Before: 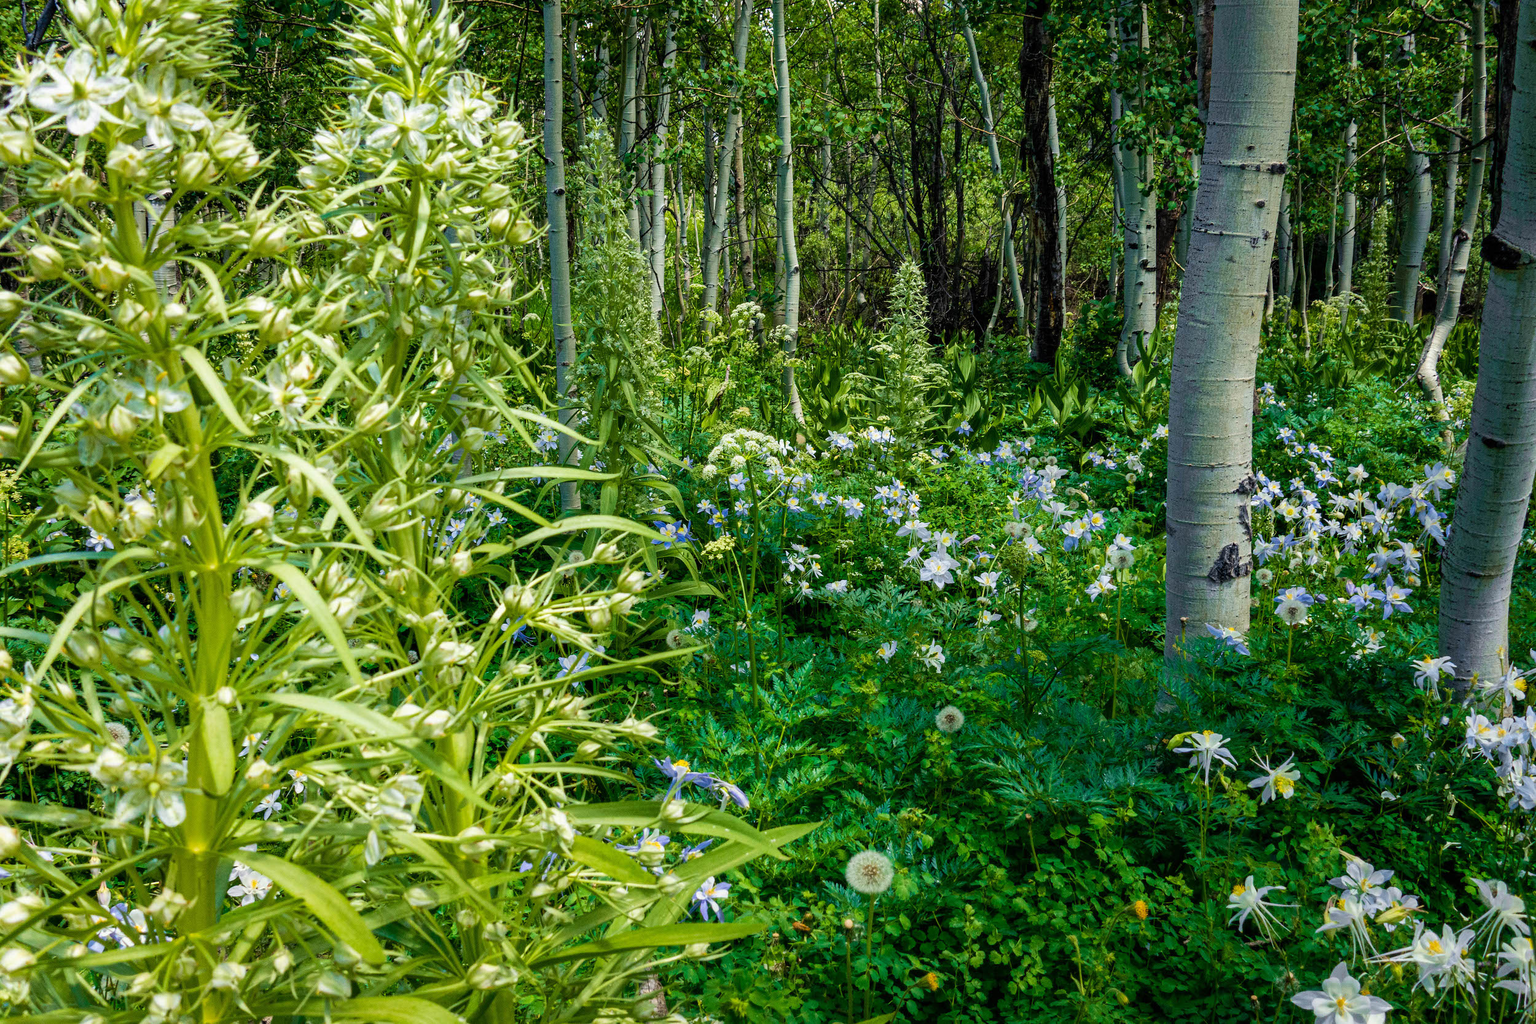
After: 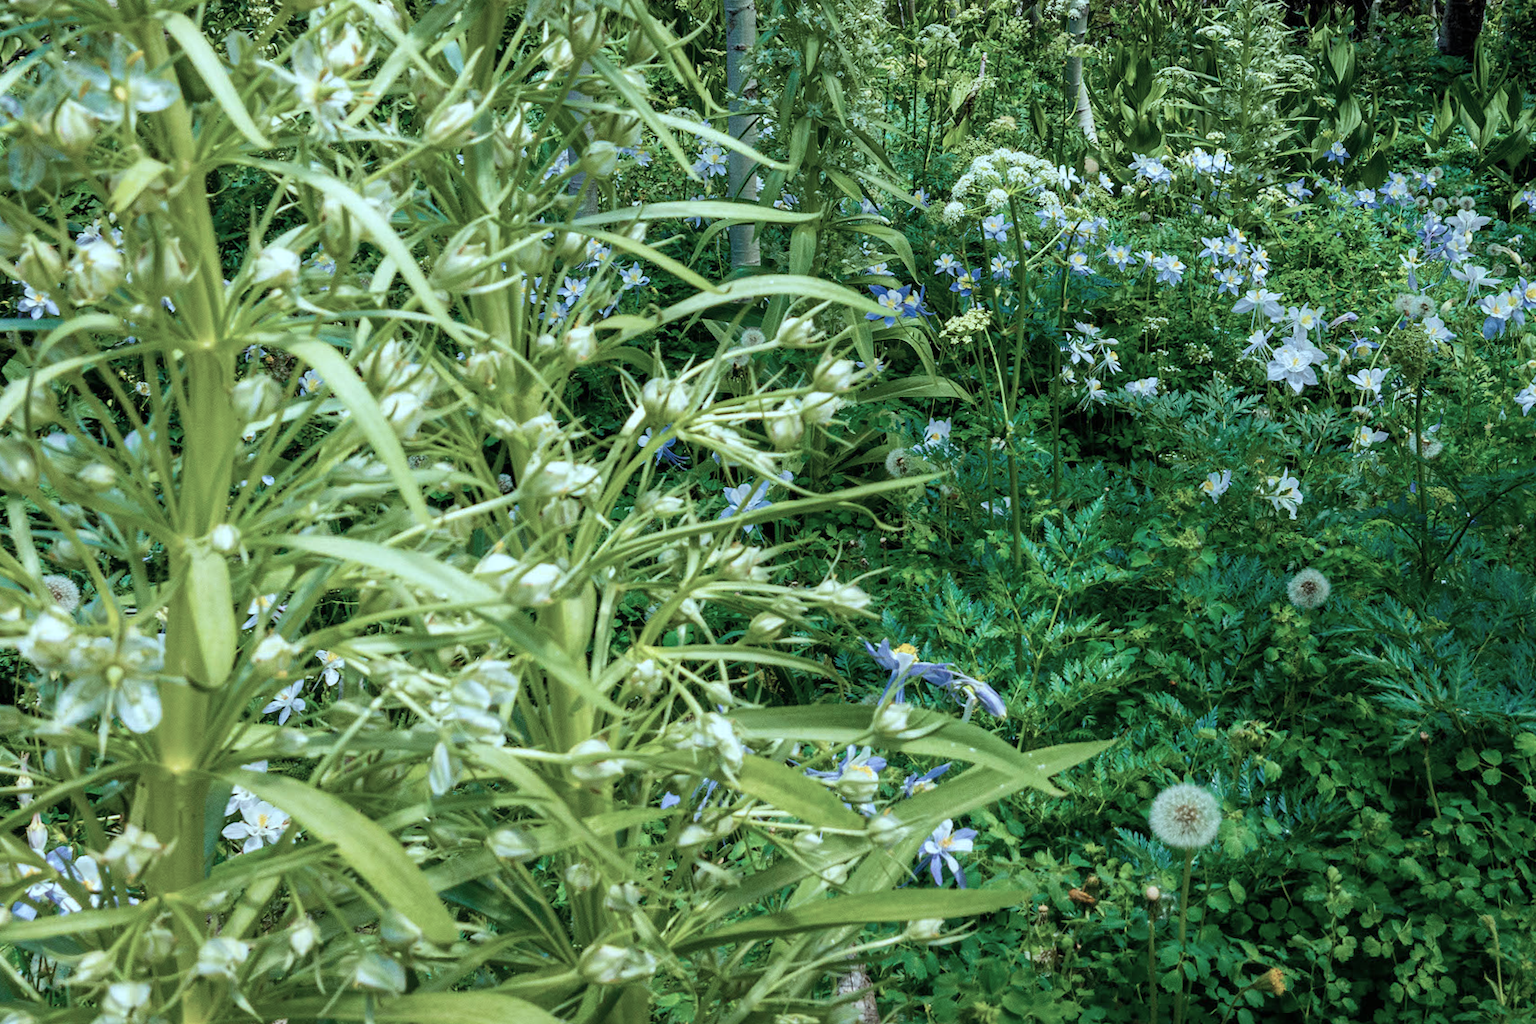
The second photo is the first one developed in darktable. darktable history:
crop and rotate: angle -0.82°, left 3.85%, top 31.828%, right 27.992%
color correction: highlights a* -12.64, highlights b* -18.1, saturation 0.7
